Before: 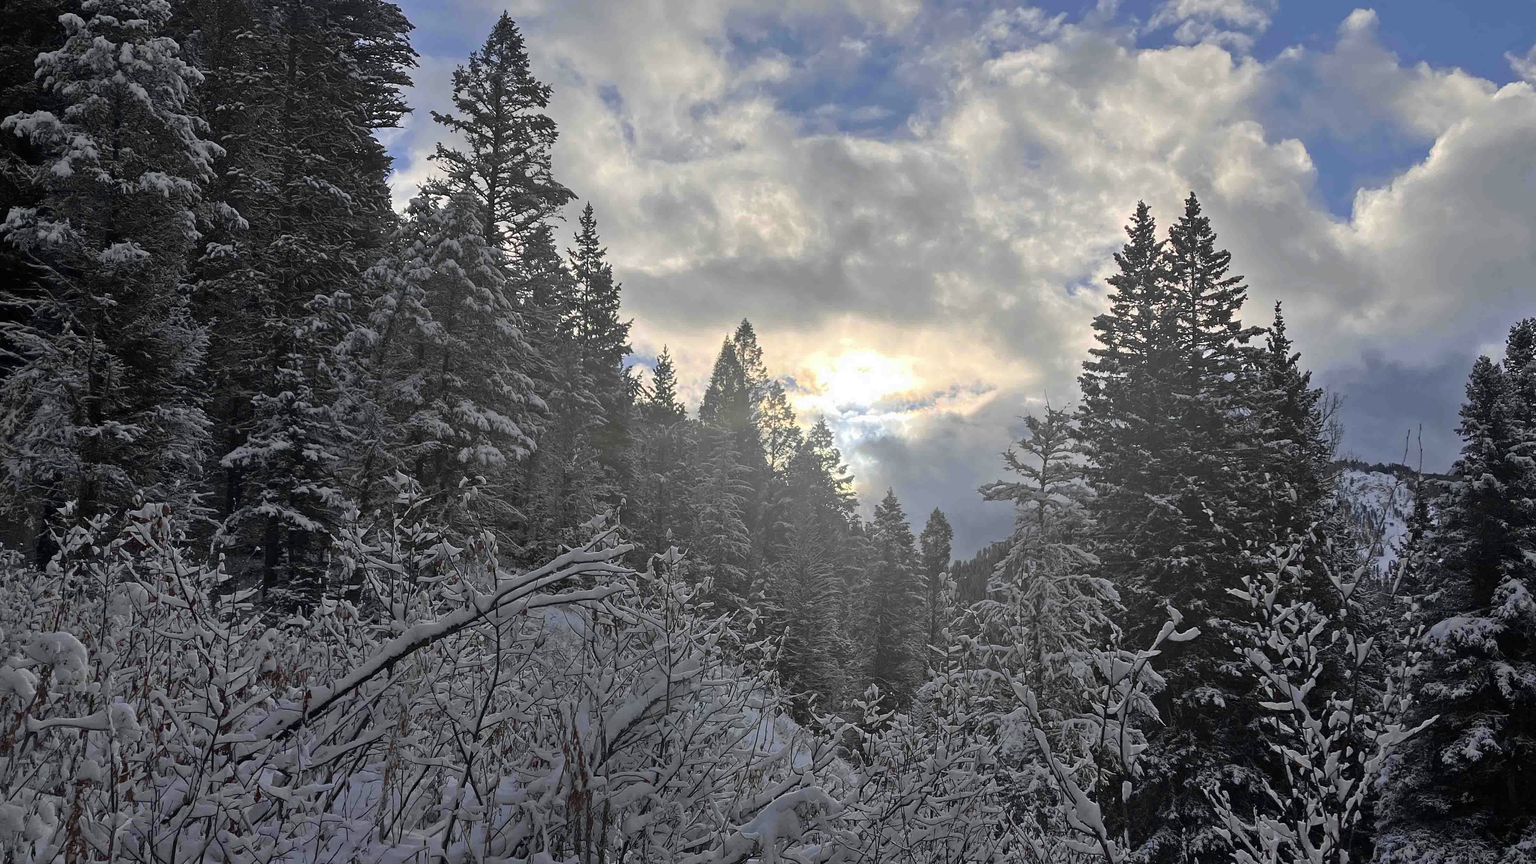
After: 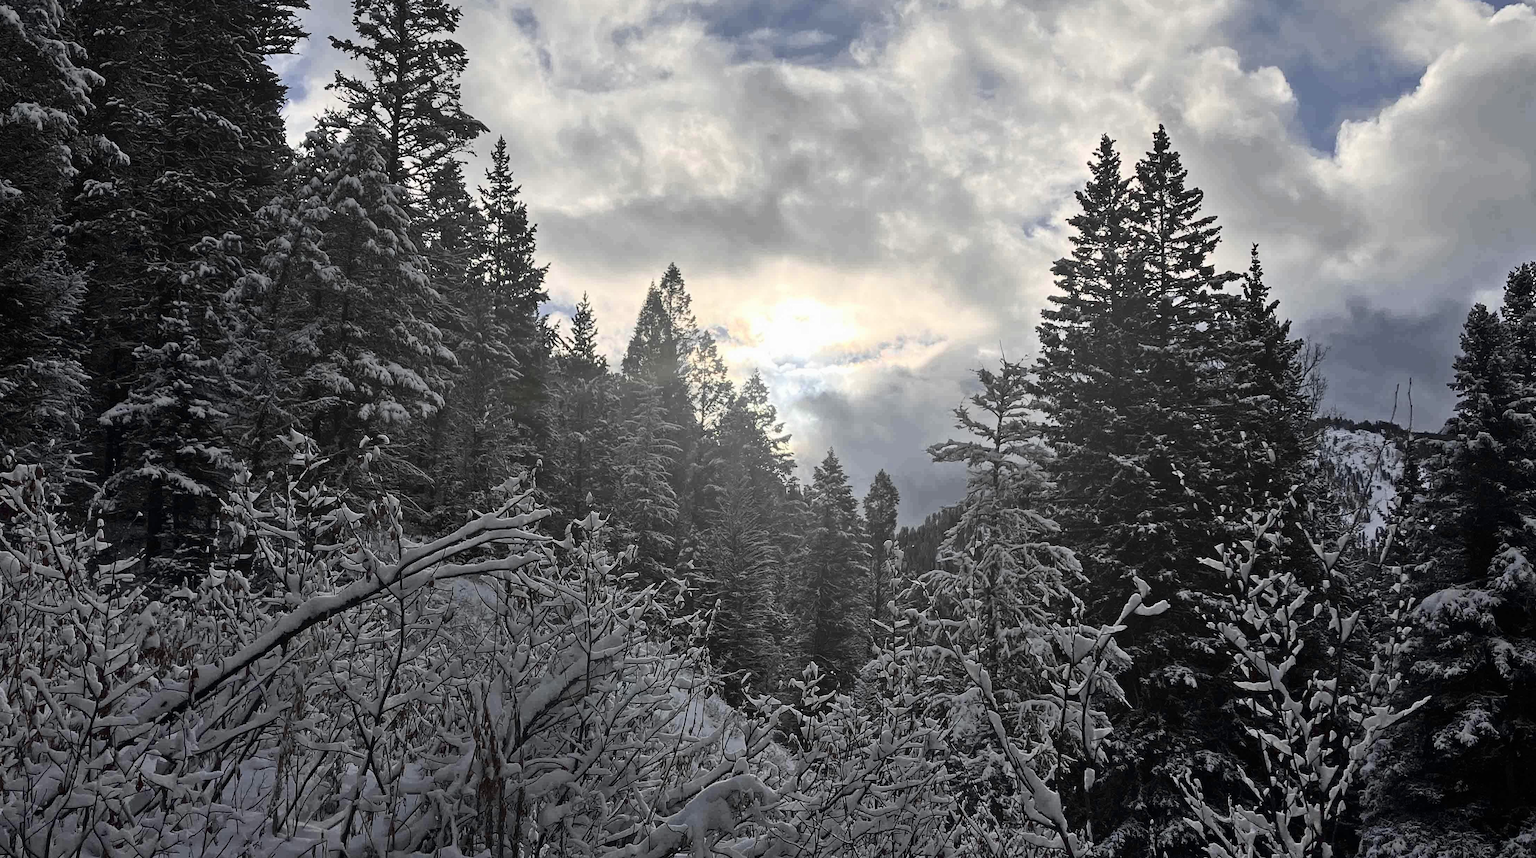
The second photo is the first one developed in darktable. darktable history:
contrast brightness saturation: contrast 0.248, saturation -0.309
crop and rotate: left 8.485%, top 9.095%
exposure: exposure -0.046 EV, compensate exposure bias true, compensate highlight preservation false
